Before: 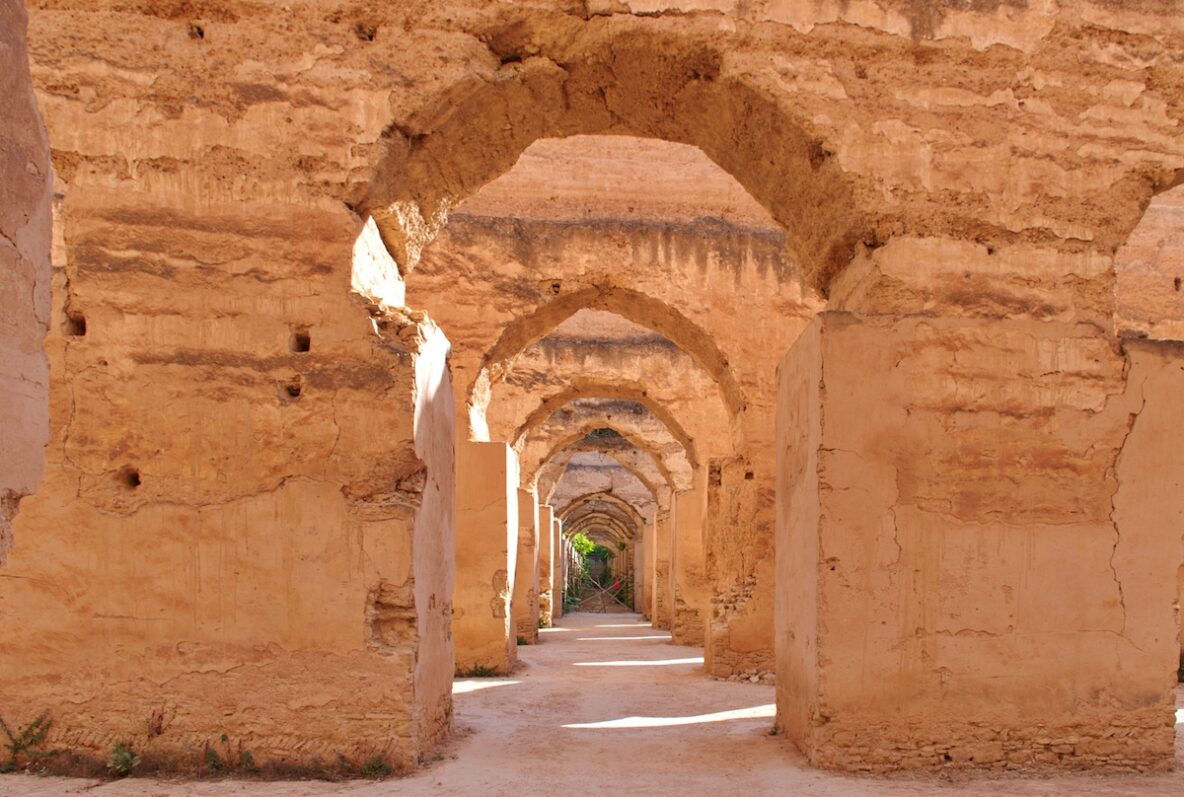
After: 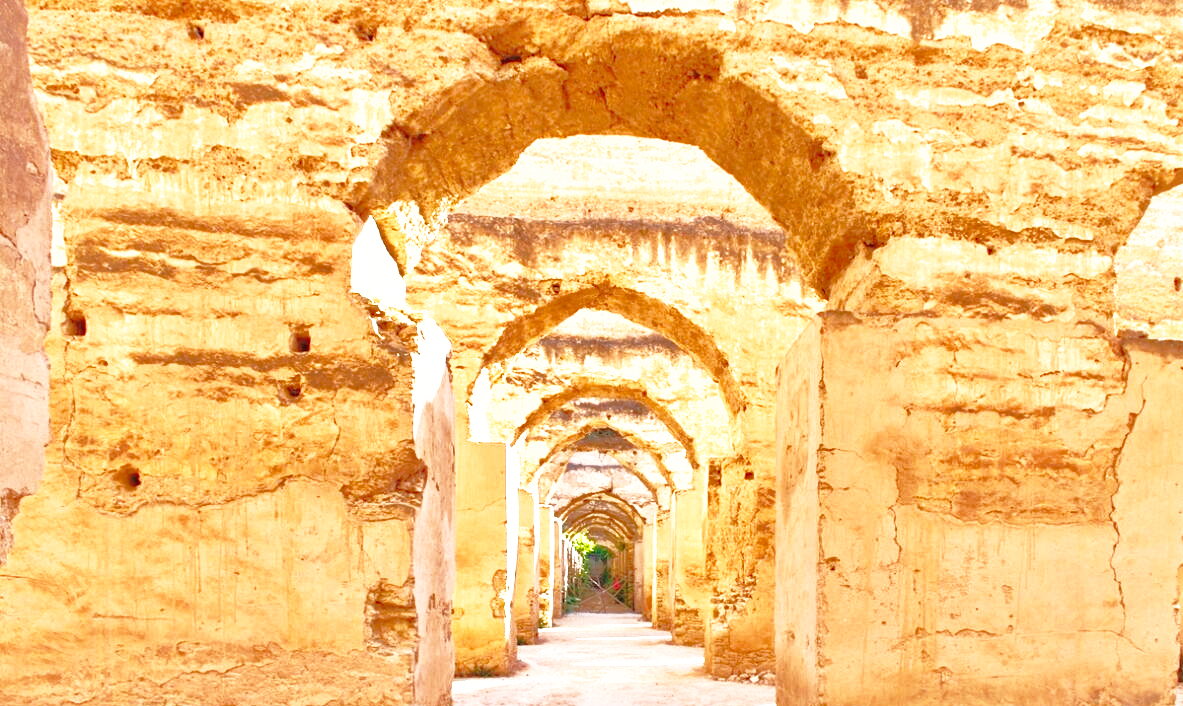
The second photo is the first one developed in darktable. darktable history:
exposure: exposure 0.776 EV, compensate highlight preservation false
base curve: curves: ch0 [(0, 0) (0.032, 0.037) (0.105, 0.228) (0.435, 0.76) (0.856, 0.983) (1, 1)], preserve colors none
tone equalizer: -8 EV 0 EV, -7 EV -0.003 EV, -6 EV 0.002 EV, -5 EV -0.025 EV, -4 EV -0.1 EV, -3 EV -0.189 EV, -2 EV 0.258 EV, -1 EV 0.718 EV, +0 EV 0.474 EV, edges refinement/feathering 500, mask exposure compensation -1.57 EV, preserve details no
crop and rotate: top 0%, bottom 11.416%
shadows and highlights: on, module defaults
